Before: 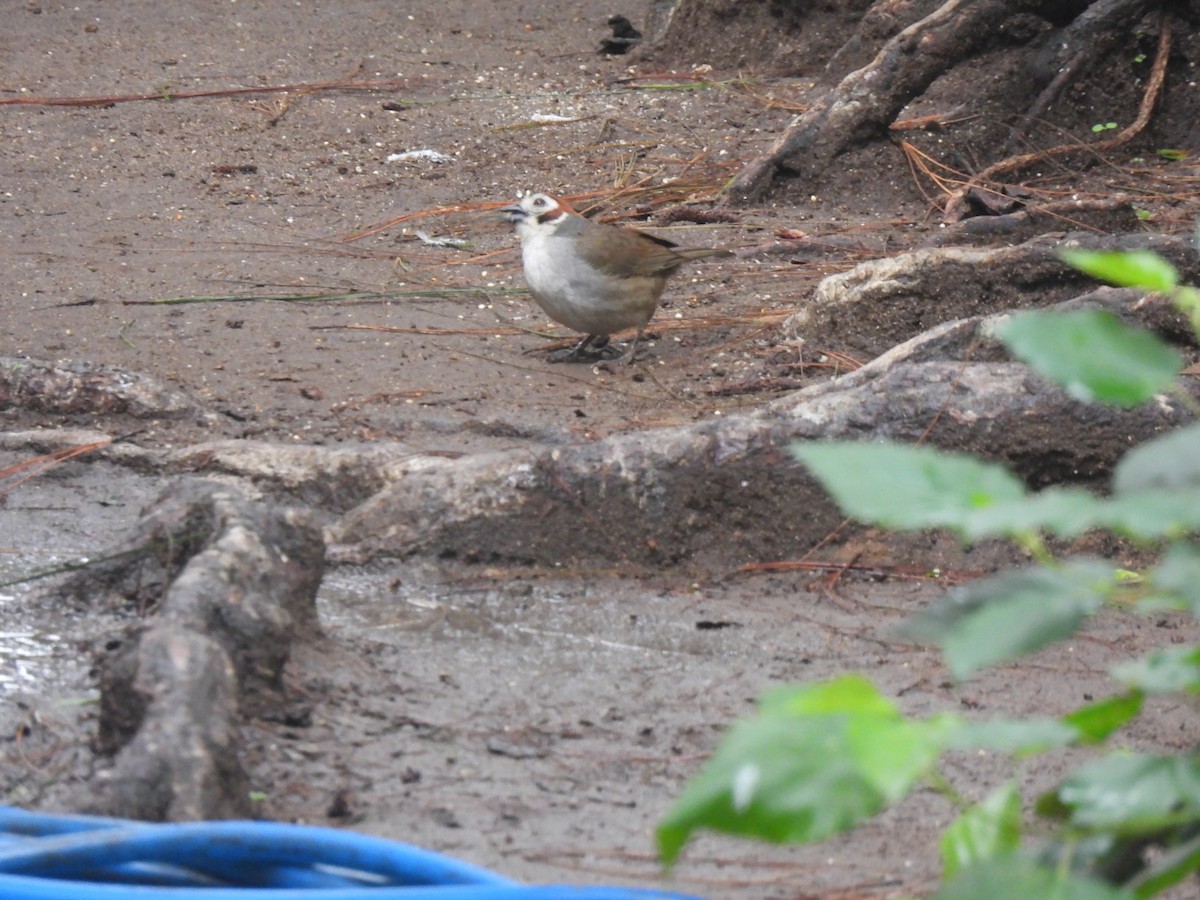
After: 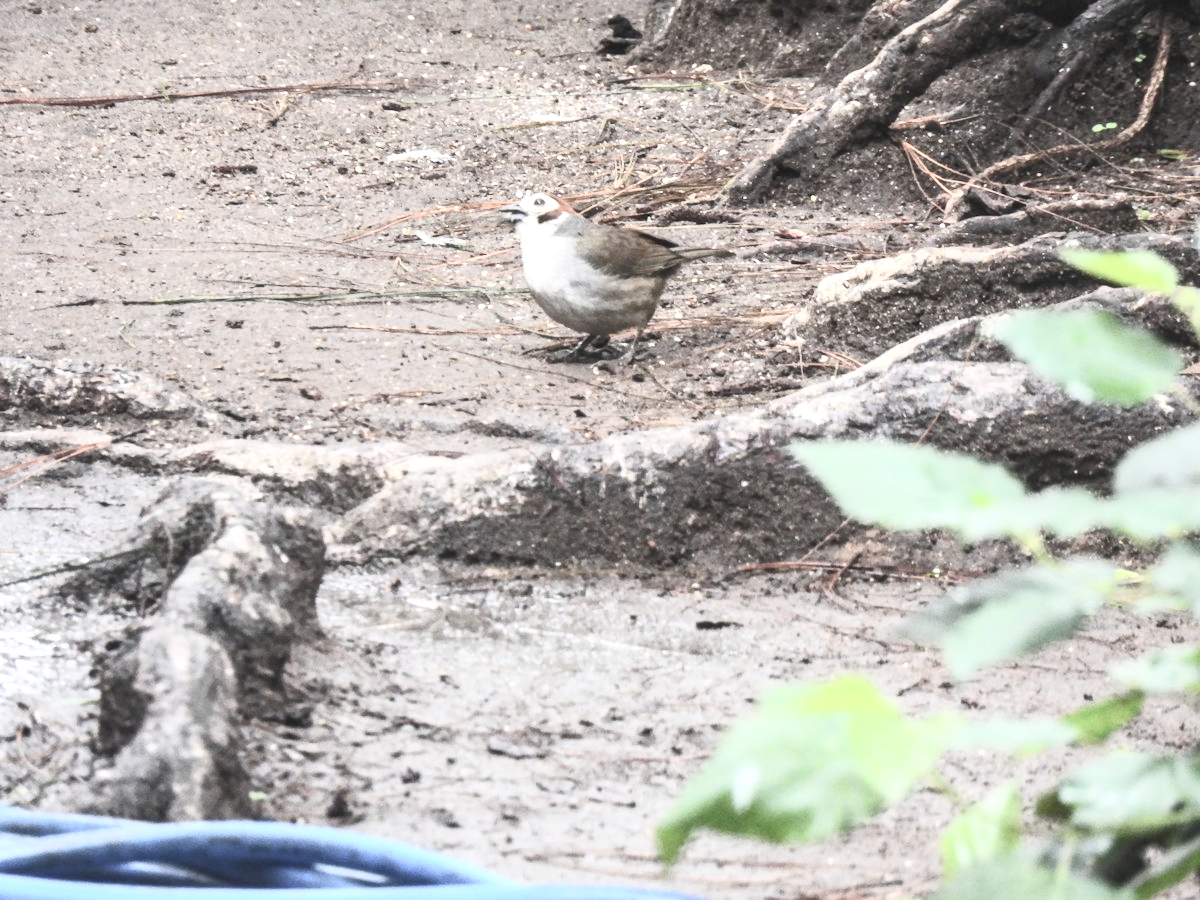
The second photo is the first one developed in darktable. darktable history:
local contrast: on, module defaults
contrast brightness saturation: contrast 0.586, brightness 0.569, saturation -0.348
